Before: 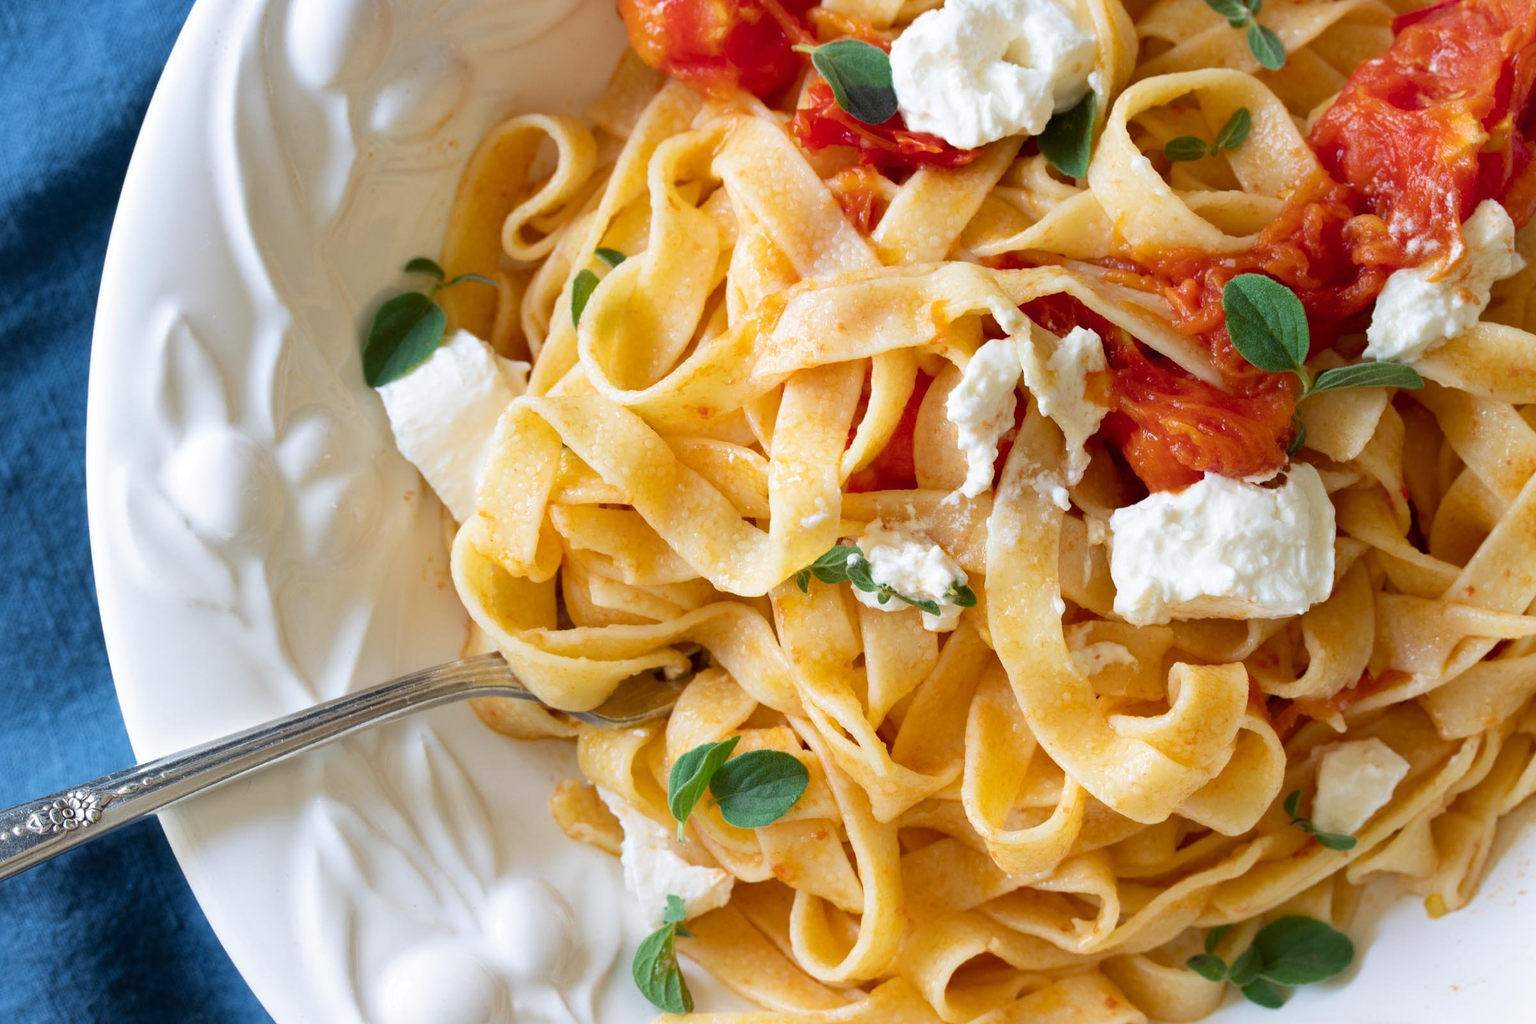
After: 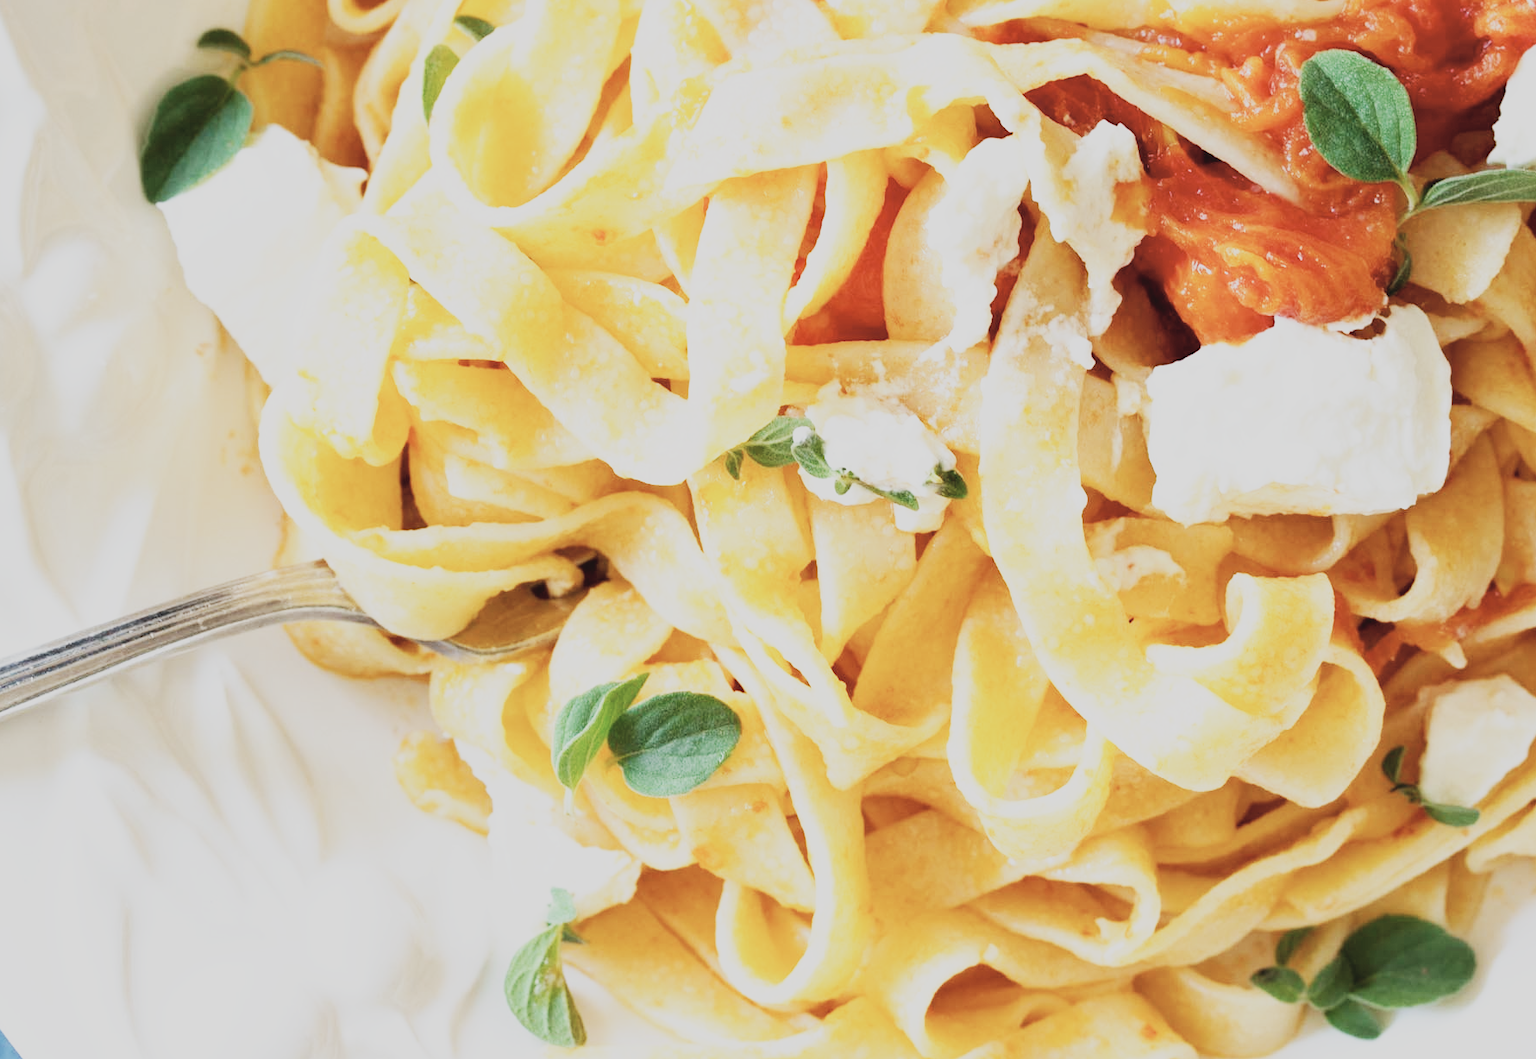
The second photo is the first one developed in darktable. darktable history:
contrast brightness saturation: contrast -0.268, saturation -0.421
exposure: exposure 0.204 EV, compensate highlight preservation false
tone curve: curves: ch0 [(0, 0) (0.003, 0.003) (0.011, 0.003) (0.025, 0.007) (0.044, 0.014) (0.069, 0.02) (0.1, 0.03) (0.136, 0.054) (0.177, 0.099) (0.224, 0.156) (0.277, 0.227) (0.335, 0.302) (0.399, 0.375) (0.468, 0.456) (0.543, 0.54) (0.623, 0.625) (0.709, 0.717) (0.801, 0.807) (0.898, 0.895) (1, 1)], color space Lab, independent channels, preserve colors none
base curve: curves: ch0 [(0, 0) (0.007, 0.004) (0.027, 0.03) (0.046, 0.07) (0.207, 0.54) (0.442, 0.872) (0.673, 0.972) (1, 1)], preserve colors none
crop: left 16.871%, top 23.131%, right 8.882%
